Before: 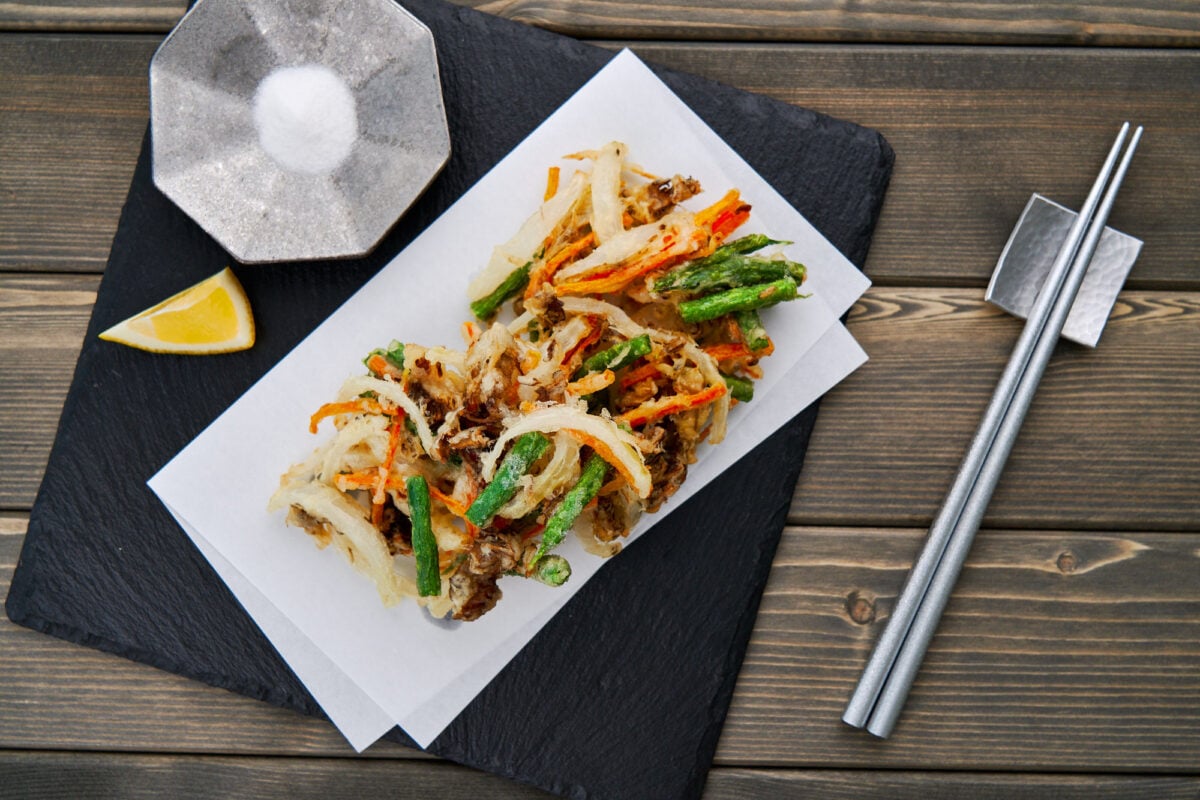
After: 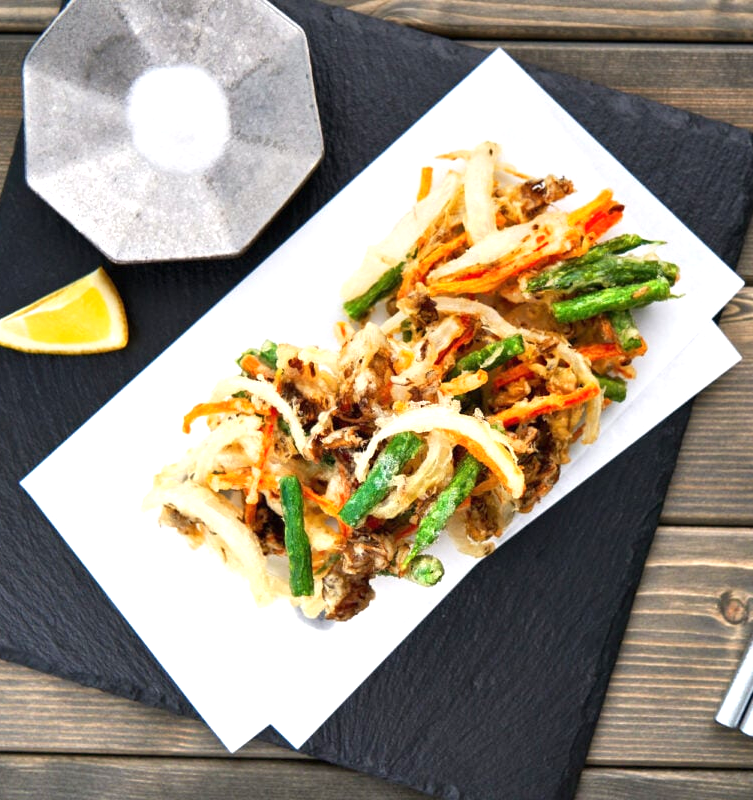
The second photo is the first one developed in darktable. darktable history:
crop: left 10.644%, right 26.528%
graduated density: on, module defaults
exposure: black level correction 0, exposure 1.1 EV, compensate exposure bias true, compensate highlight preservation false
